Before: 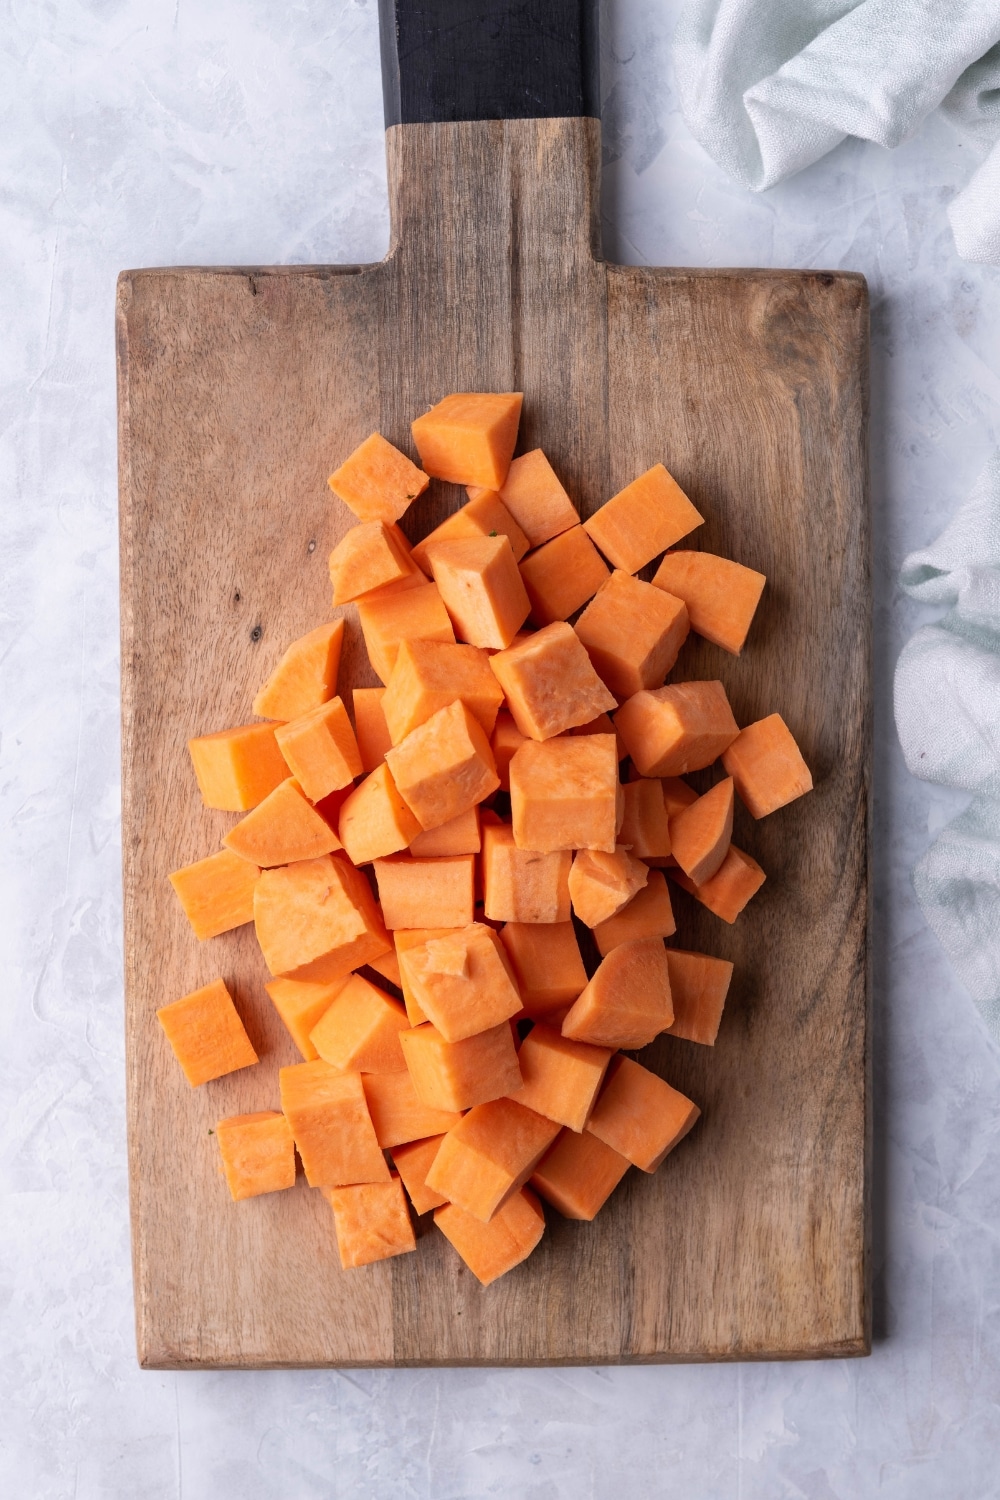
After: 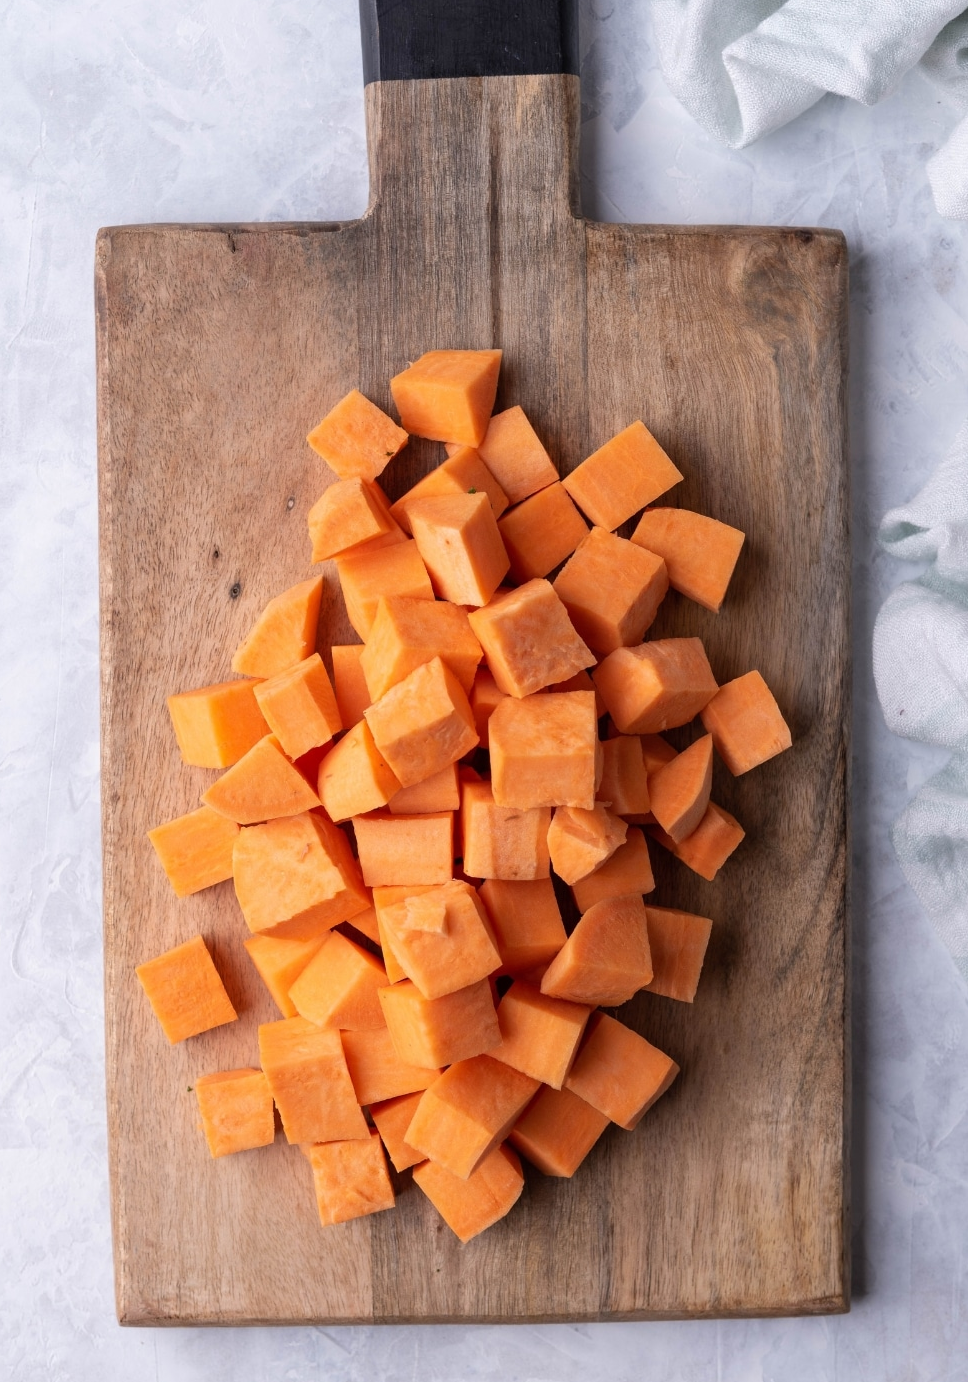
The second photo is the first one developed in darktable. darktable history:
crop: left 2.115%, top 2.911%, right 1.004%, bottom 4.914%
